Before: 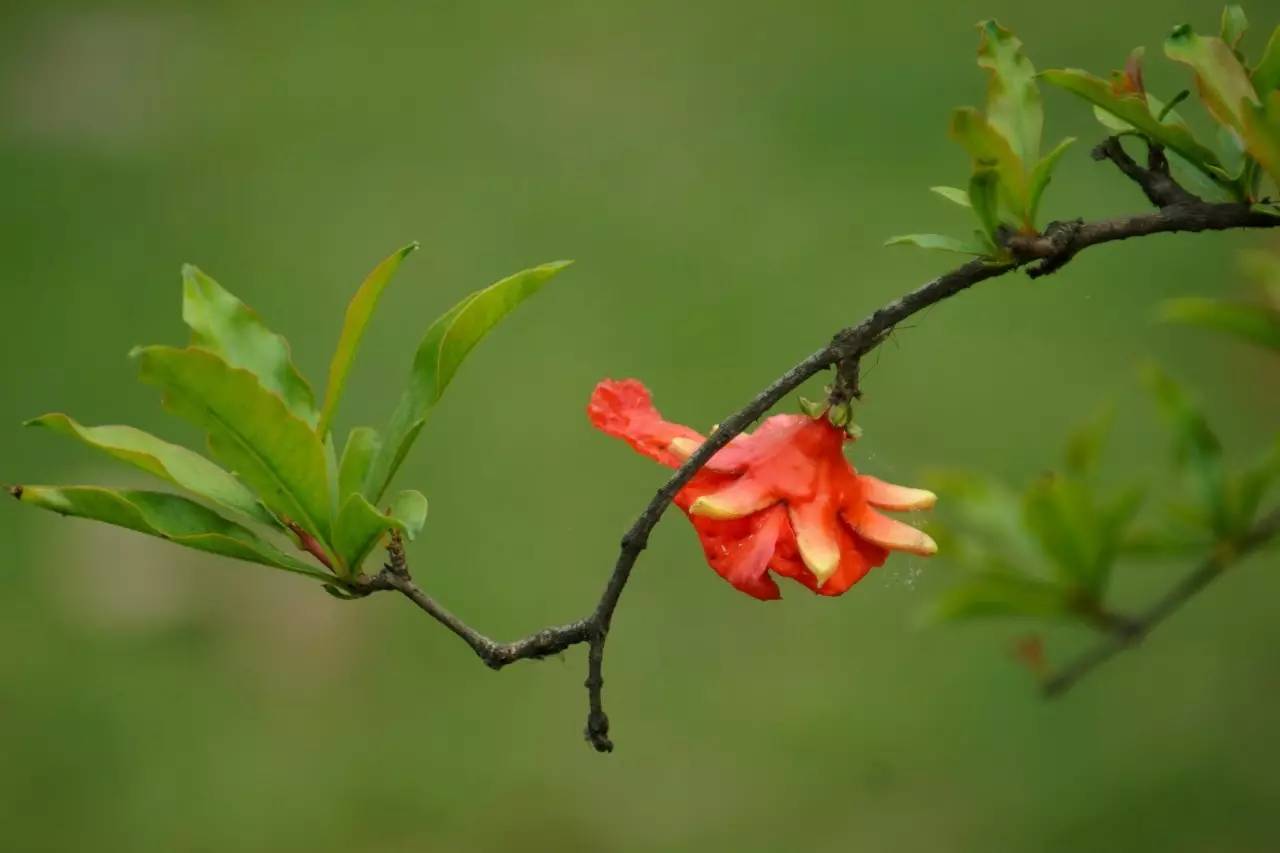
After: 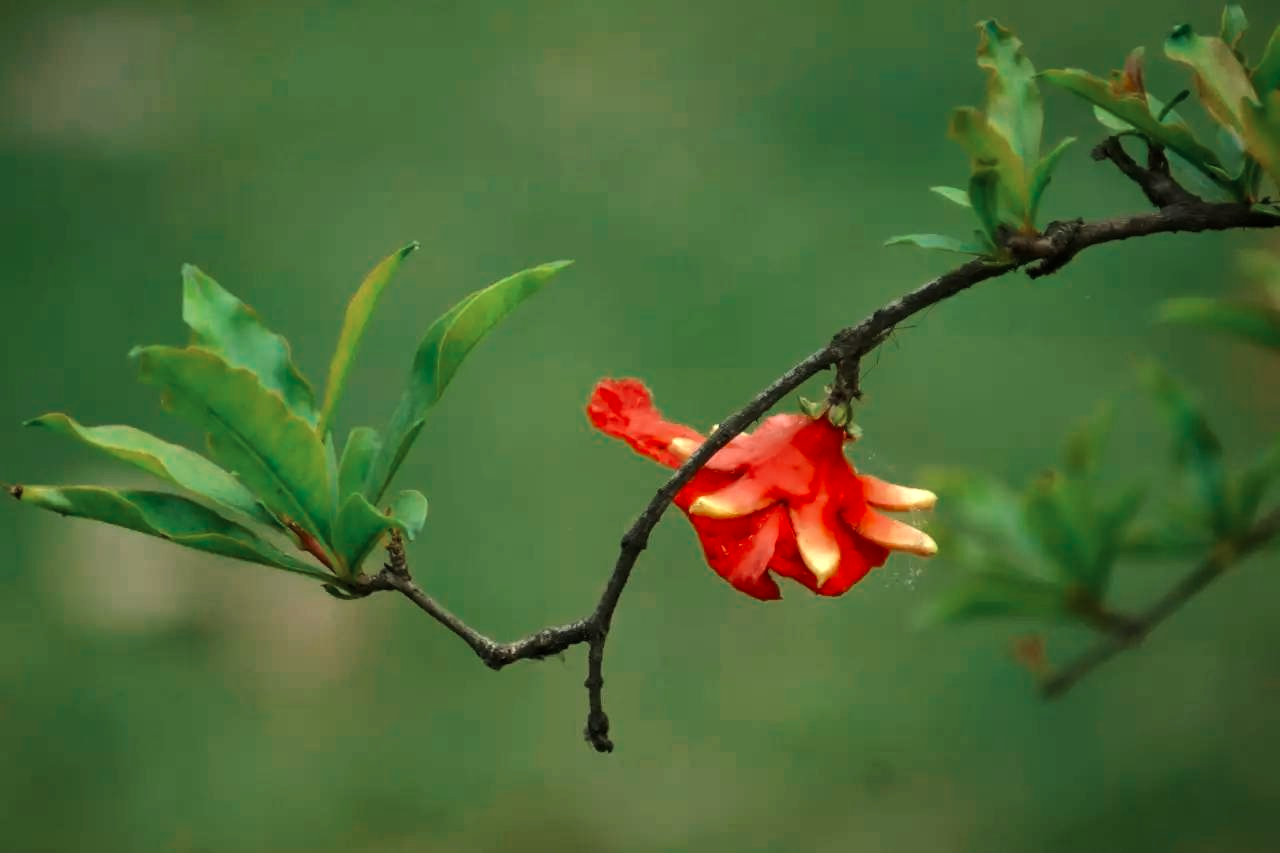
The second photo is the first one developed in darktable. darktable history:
tone equalizer: -8 EV -0.75 EV, -7 EV -0.7 EV, -6 EV -0.6 EV, -5 EV -0.4 EV, -3 EV 0.4 EV, -2 EV 0.6 EV, -1 EV 0.7 EV, +0 EV 0.75 EV, edges refinement/feathering 500, mask exposure compensation -1.57 EV, preserve details no
color zones: curves: ch0 [(0, 0.5) (0.125, 0.4) (0.25, 0.5) (0.375, 0.4) (0.5, 0.4) (0.625, 0.35) (0.75, 0.35) (0.875, 0.5)]; ch1 [(0, 0.35) (0.125, 0.45) (0.25, 0.35) (0.375, 0.35) (0.5, 0.35) (0.625, 0.35) (0.75, 0.45) (0.875, 0.35)]; ch2 [(0, 0.6) (0.125, 0.5) (0.25, 0.5) (0.375, 0.6) (0.5, 0.6) (0.625, 0.5) (0.75, 0.5) (0.875, 0.5)]
contrast brightness saturation: saturation 0.18
